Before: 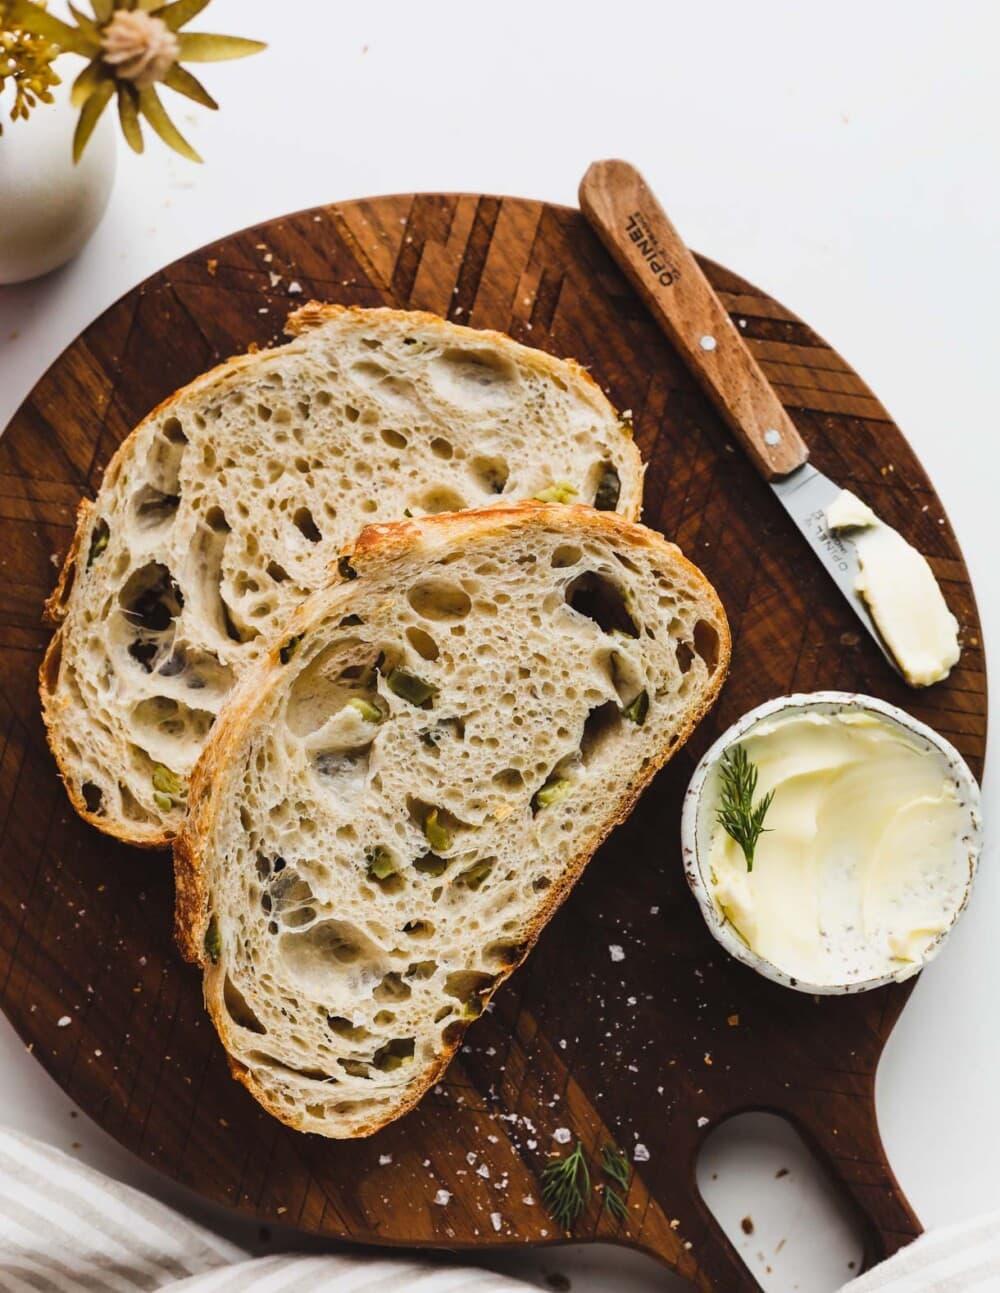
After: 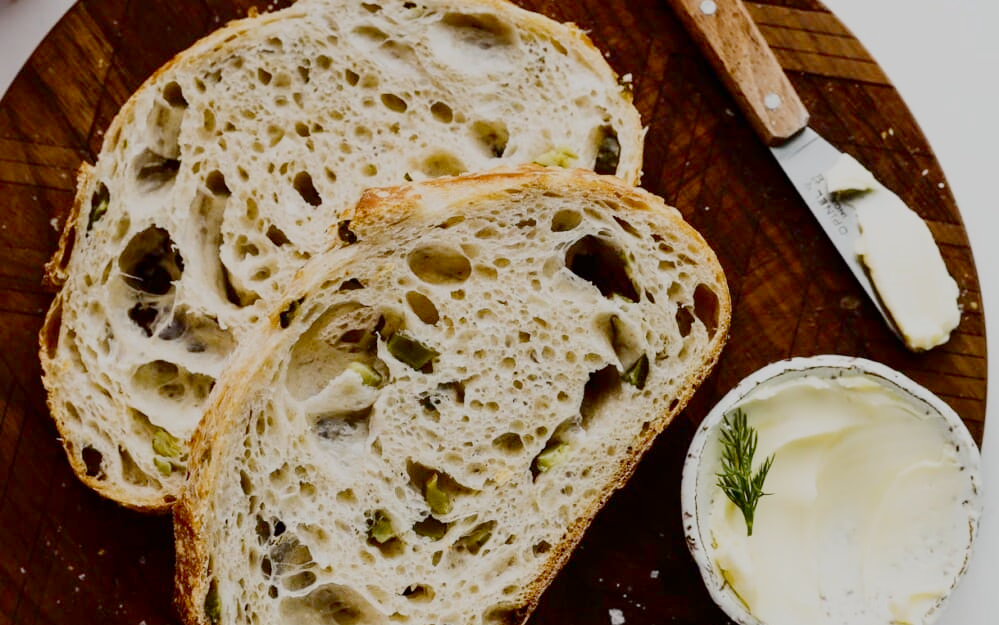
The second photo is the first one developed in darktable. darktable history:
filmic rgb: black relative exposure -7 EV, white relative exposure 6 EV, threshold 3 EV, target black luminance 0%, hardness 2.73, latitude 61.22%, contrast 0.691, highlights saturation mix 10%, shadows ↔ highlights balance -0.073%, preserve chrominance no, color science v4 (2020), iterations of high-quality reconstruction 10, contrast in shadows soft, contrast in highlights soft, enable highlight reconstruction true
crop and rotate: top 26.056%, bottom 25.543%
contrast brightness saturation: contrast 0.28
